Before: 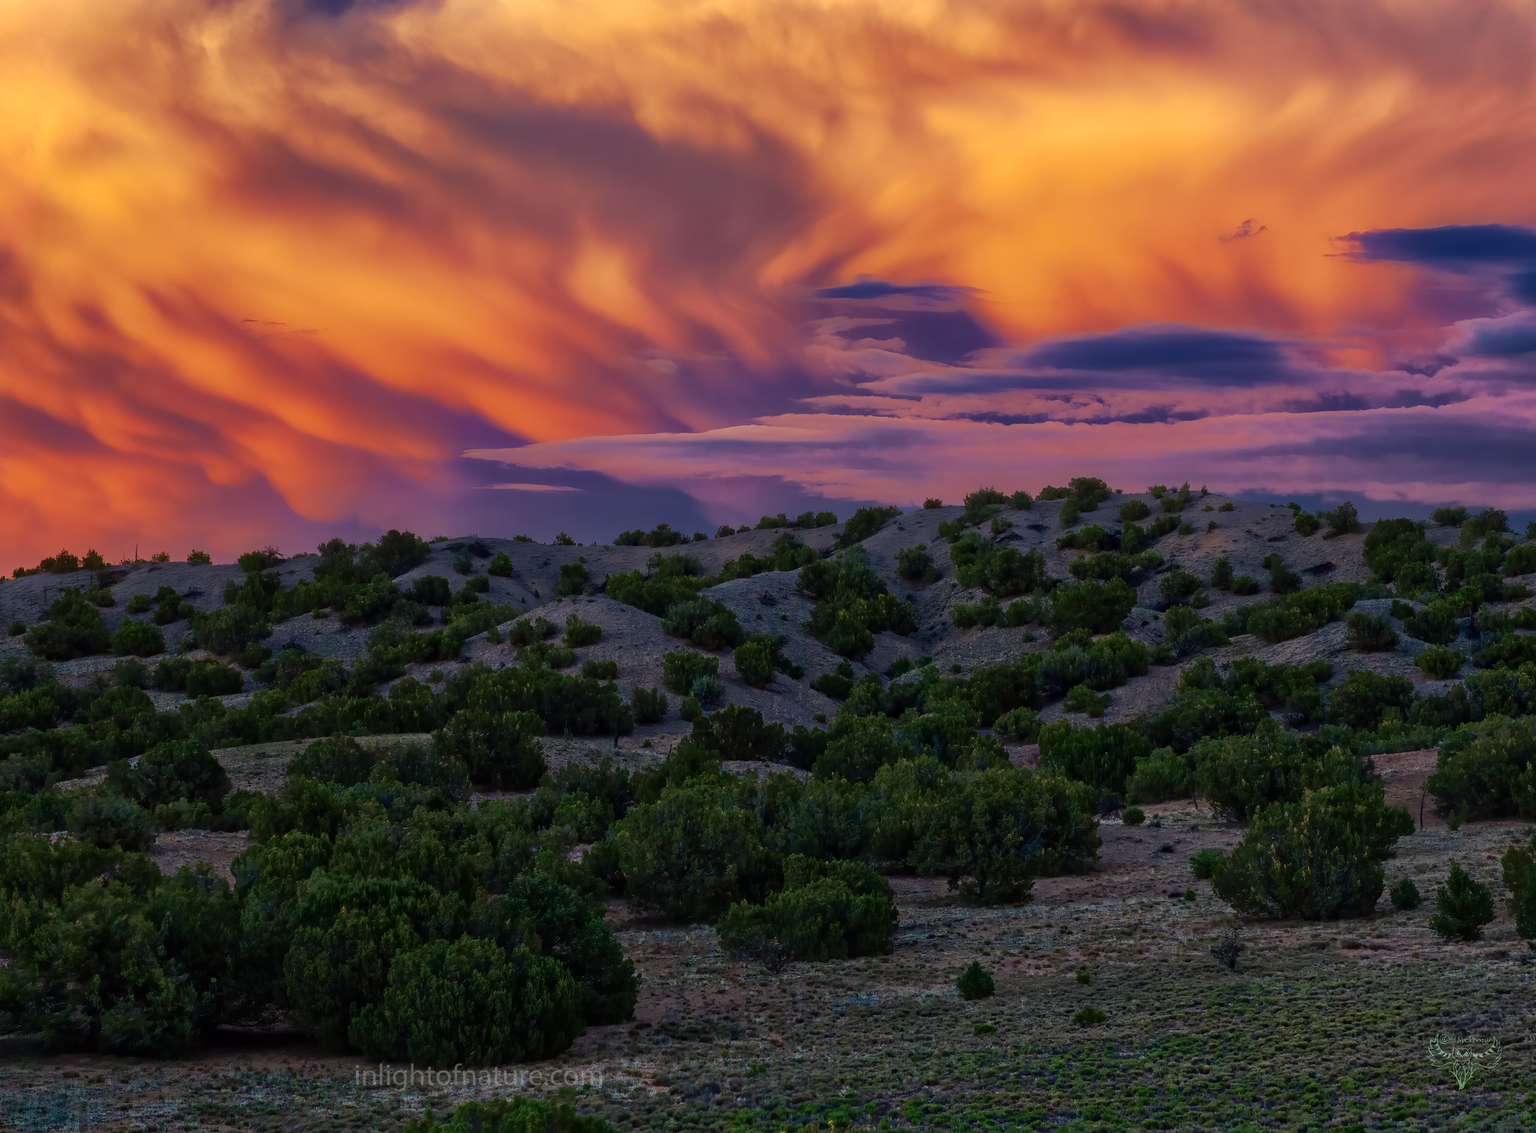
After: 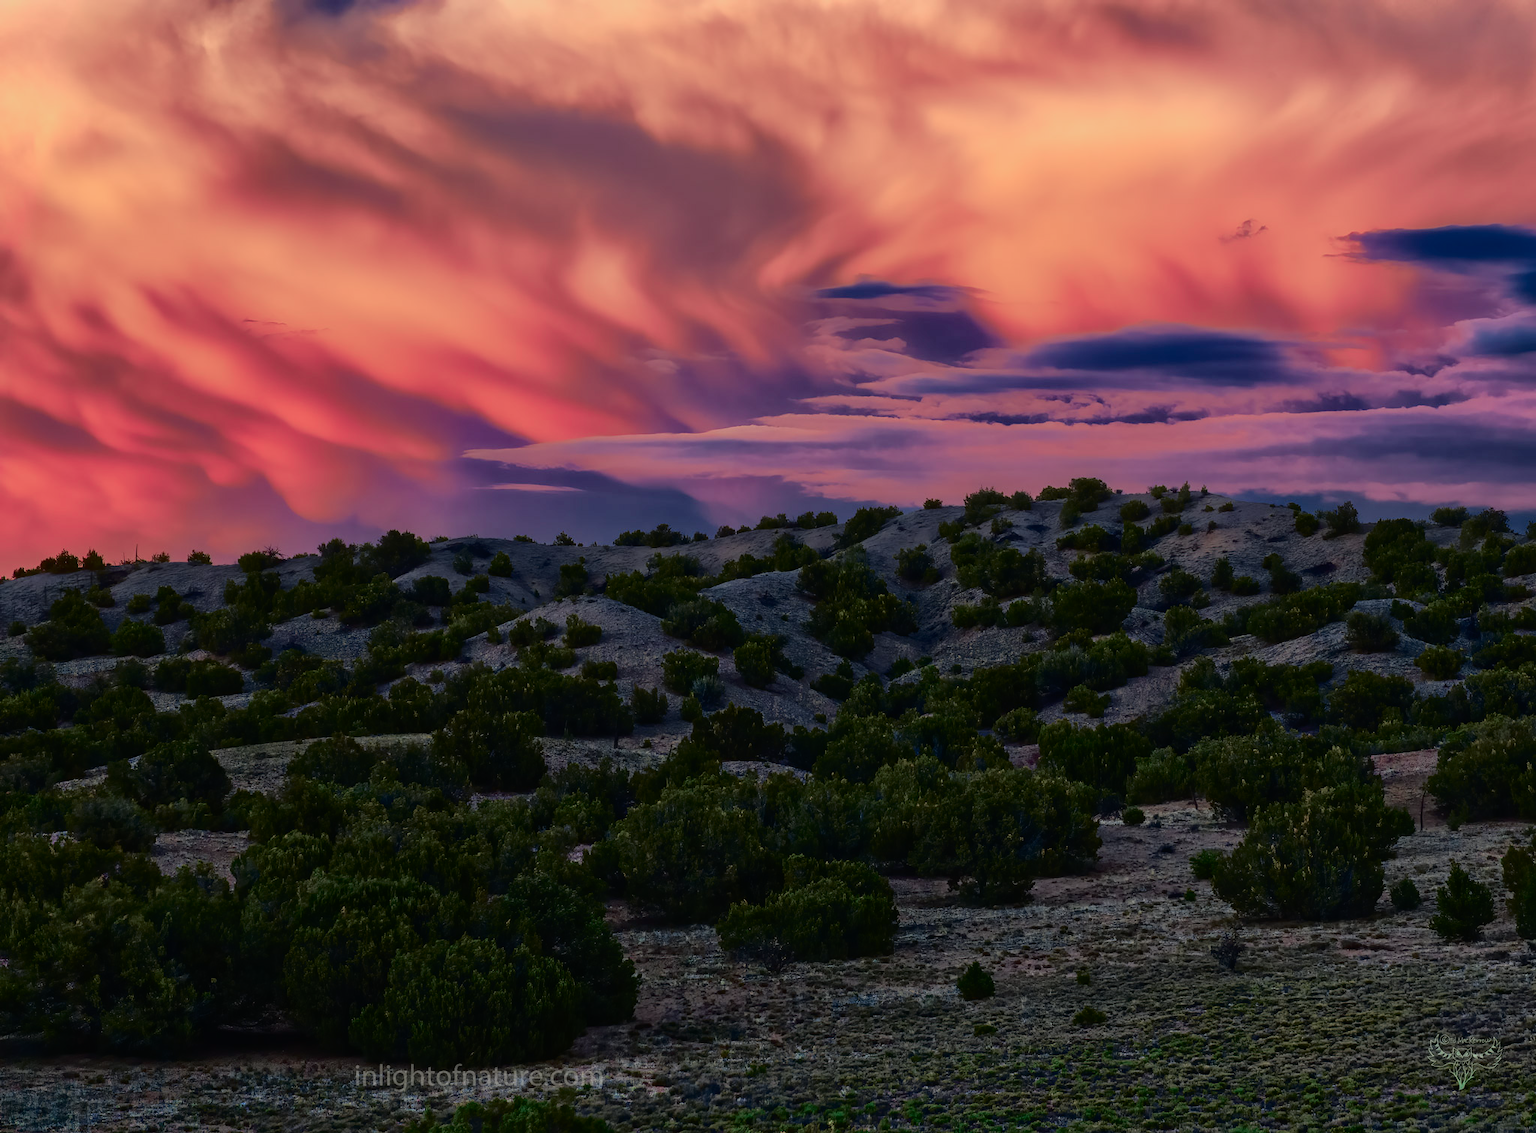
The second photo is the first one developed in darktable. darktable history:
tone curve: curves: ch0 [(0, 0.009) (0.105, 0.054) (0.195, 0.132) (0.289, 0.278) (0.384, 0.391) (0.513, 0.53) (0.66, 0.667) (0.895, 0.863) (1, 0.919)]; ch1 [(0, 0) (0.161, 0.092) (0.35, 0.33) (0.403, 0.395) (0.456, 0.469) (0.502, 0.499) (0.519, 0.514) (0.576, 0.584) (0.642, 0.658) (0.701, 0.742) (1, 0.942)]; ch2 [(0, 0) (0.371, 0.362) (0.437, 0.437) (0.501, 0.5) (0.53, 0.528) (0.569, 0.564) (0.619, 0.58) (0.883, 0.752) (1, 0.929)], color space Lab, independent channels, preserve colors none
